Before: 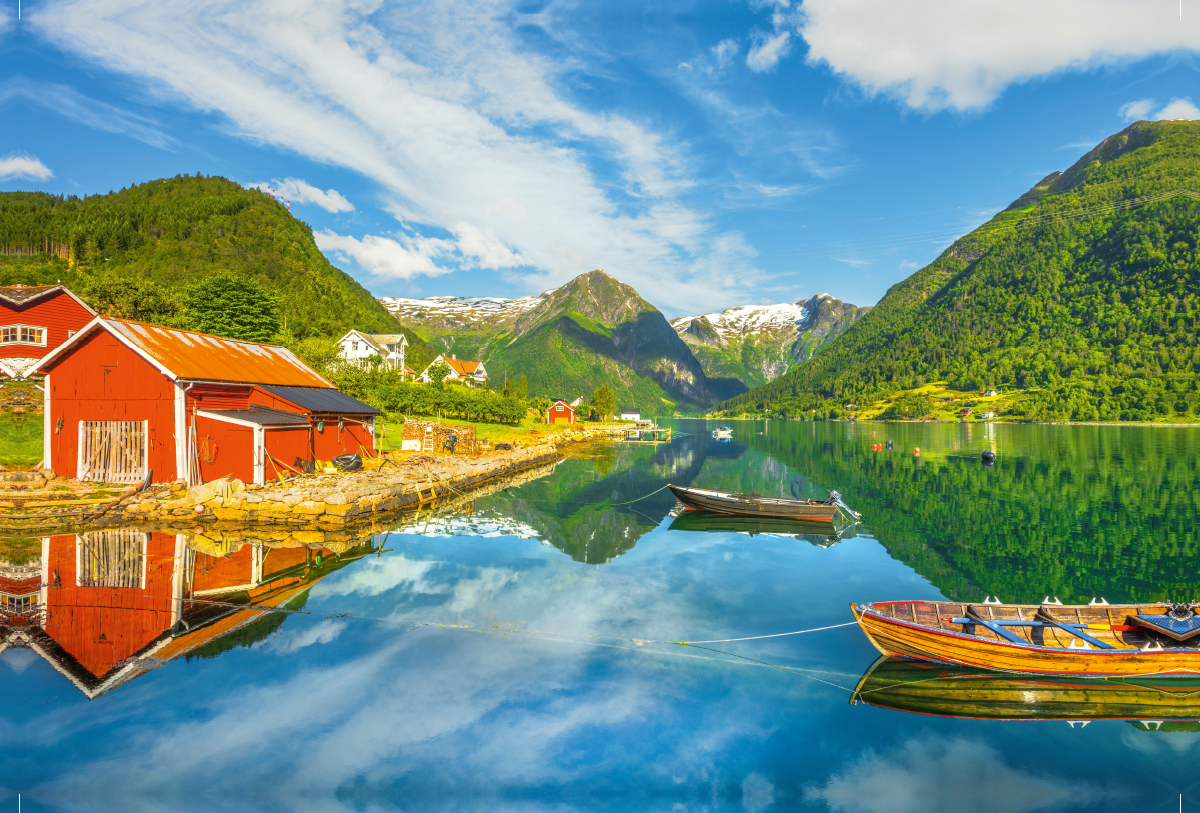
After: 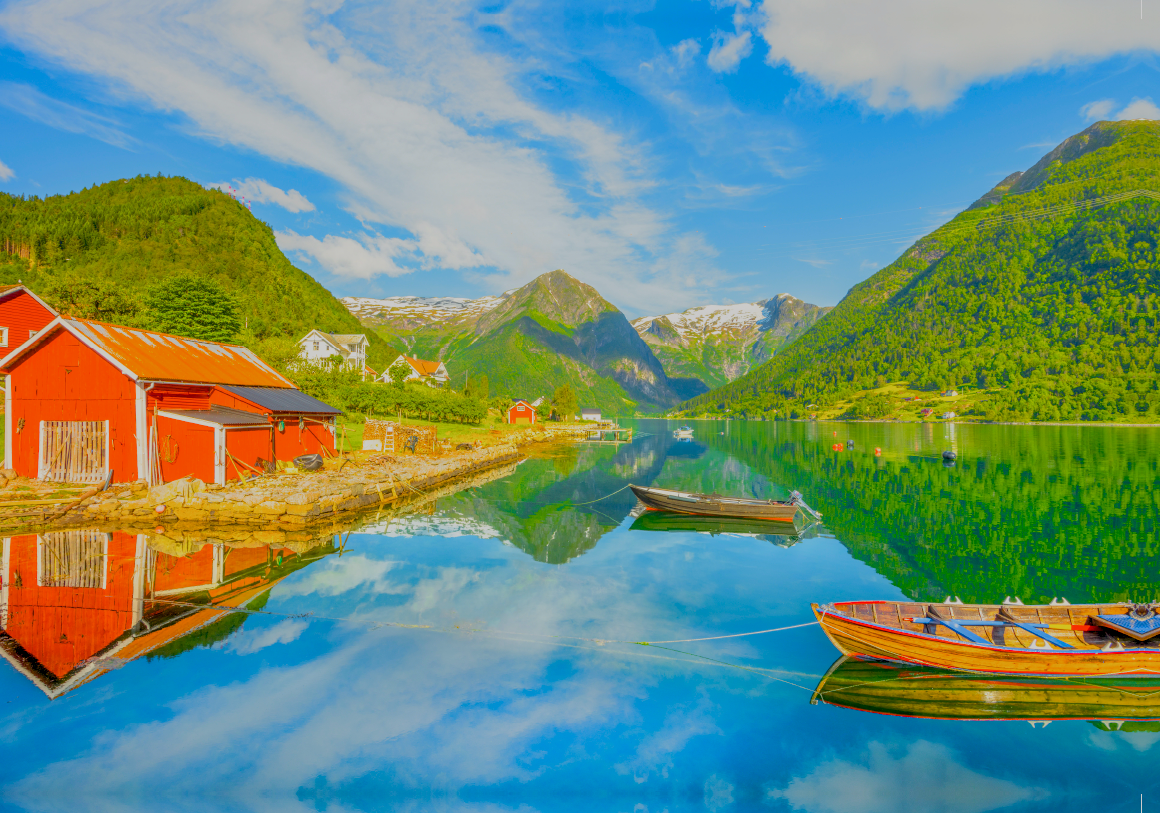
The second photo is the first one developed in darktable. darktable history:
color balance rgb: shadows lift › chroma 2.049%, shadows lift › hue 49.2°, highlights gain › chroma 0.115%, highlights gain › hue 332.75°, global offset › luminance -0.488%, perceptual saturation grading › global saturation 20%, perceptual saturation grading › highlights -25.229%, perceptual saturation grading › shadows 24.231%, perceptual brilliance grading › mid-tones 9.076%, perceptual brilliance grading › shadows 15.486%, contrast -29.379%
crop and rotate: left 3.268%
